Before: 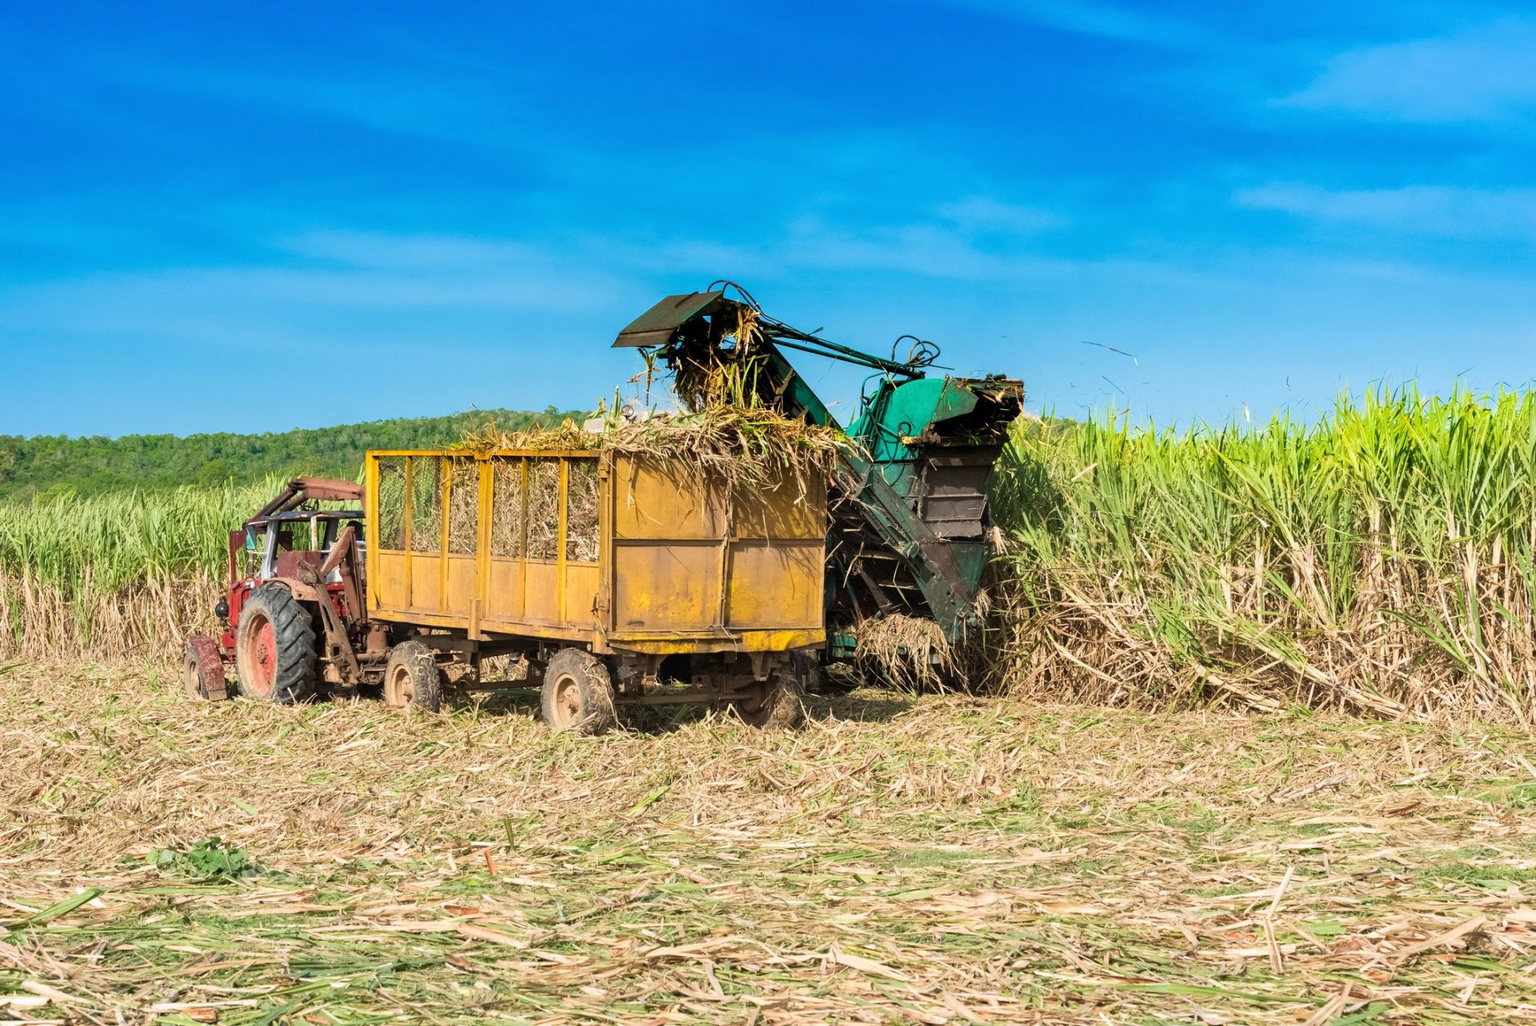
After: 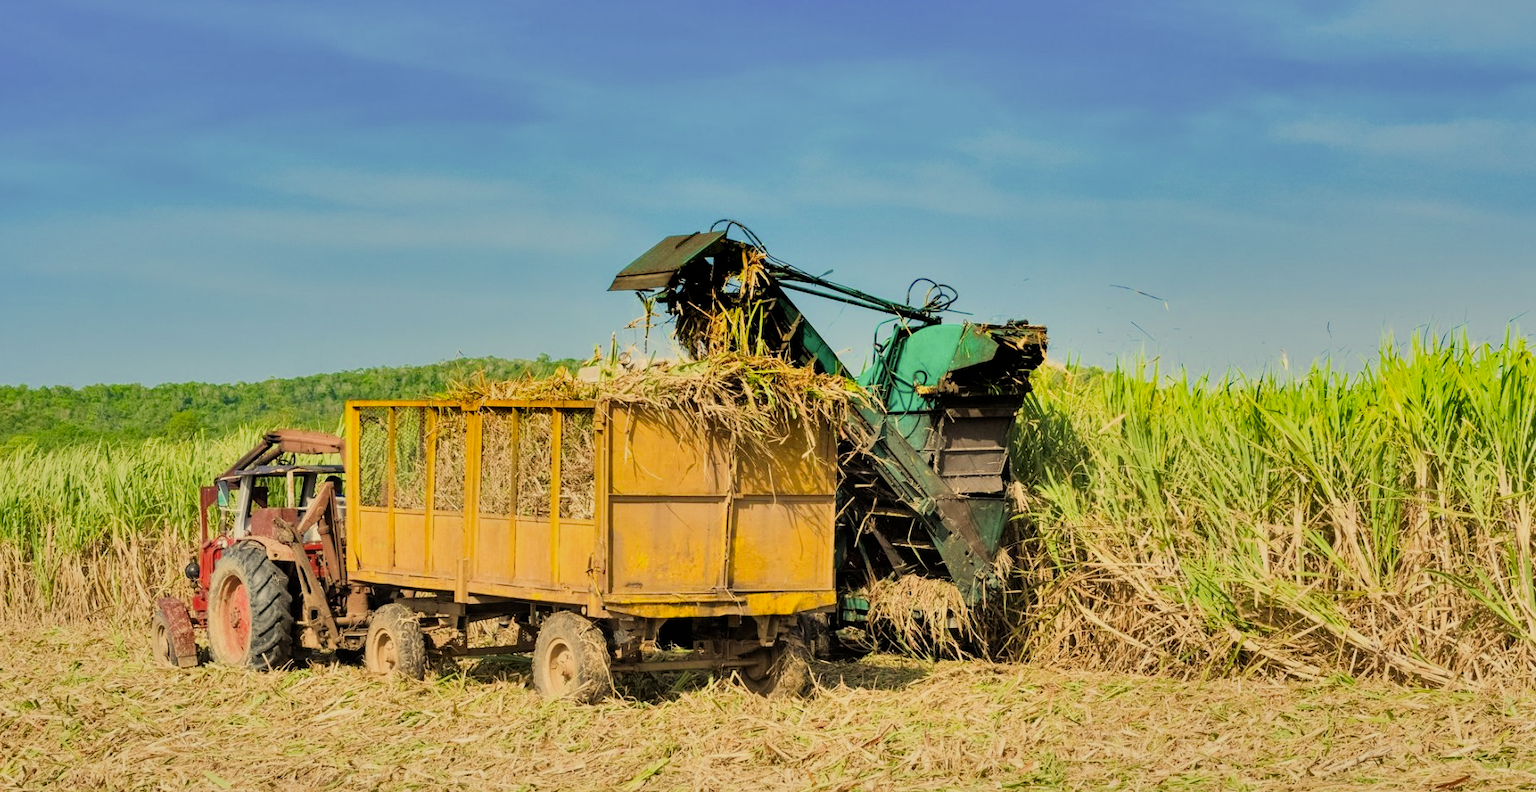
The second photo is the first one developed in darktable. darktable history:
shadows and highlights: shadows 60, highlights -60.23, soften with gaussian
filmic rgb: black relative exposure -6.98 EV, white relative exposure 5.63 EV, hardness 2.86
exposure: black level correction 0, exposure 0.6 EV, compensate highlight preservation false
crop: left 2.737%, top 7.287%, right 3.421%, bottom 20.179%
color correction: highlights a* 2.72, highlights b* 22.8
